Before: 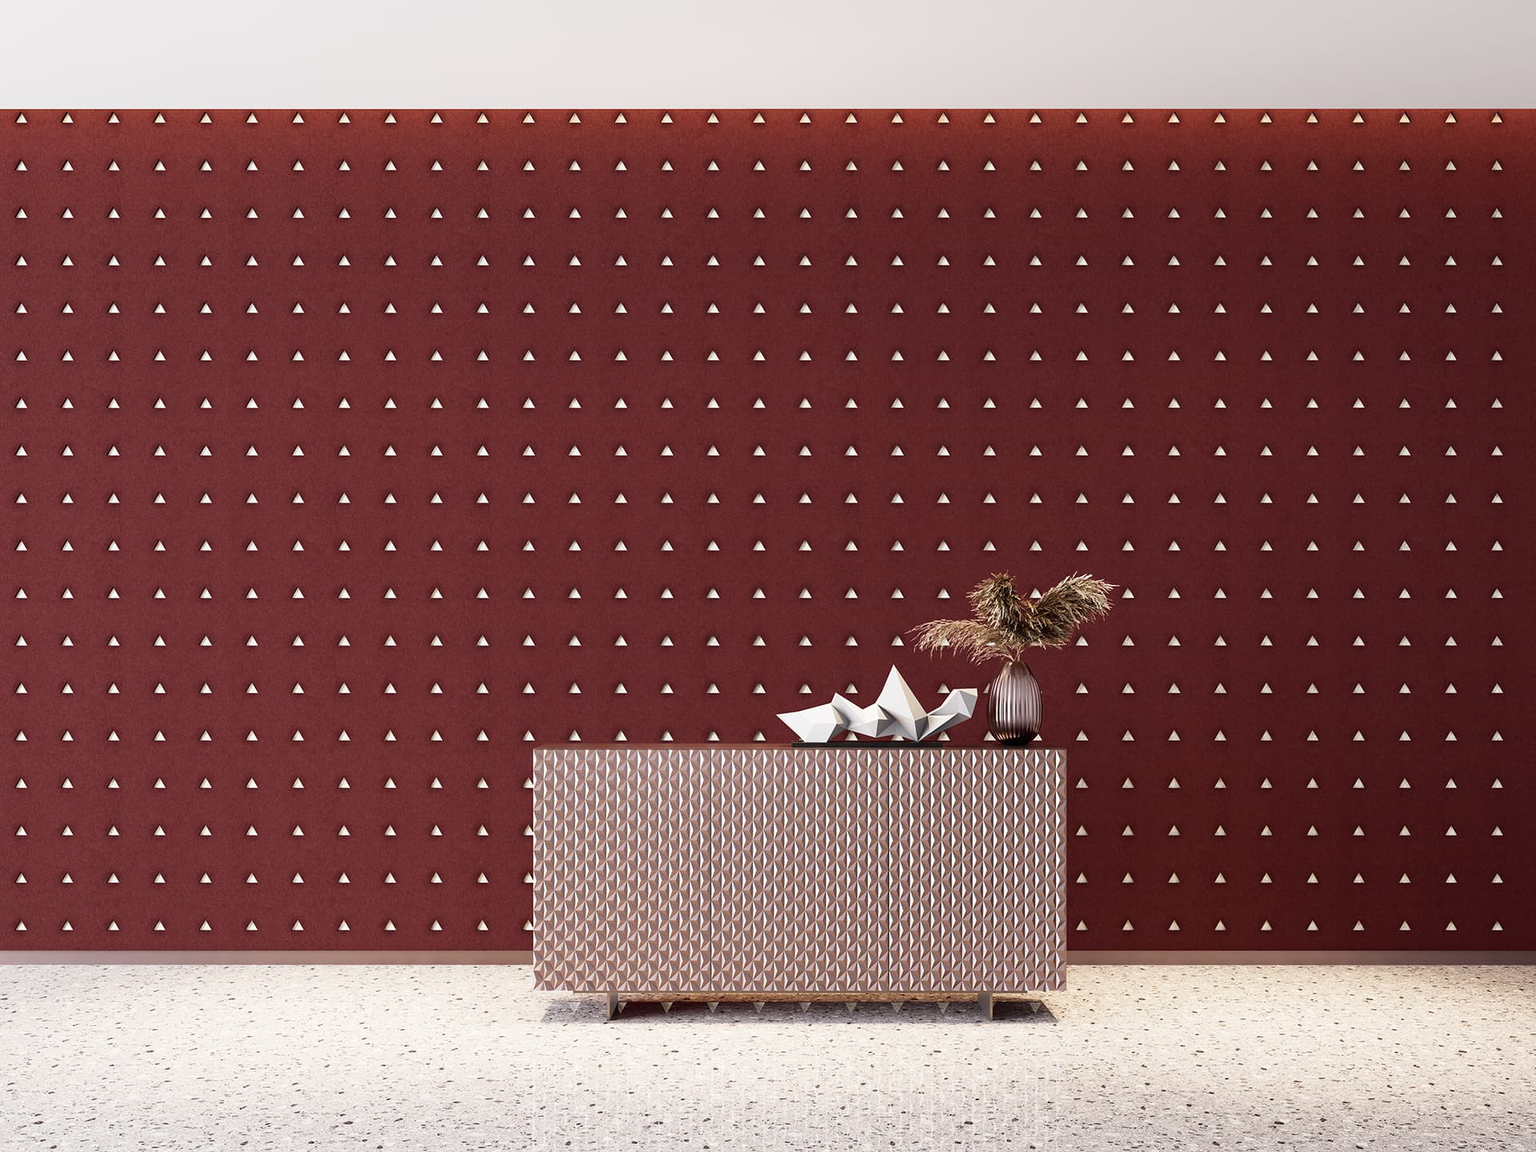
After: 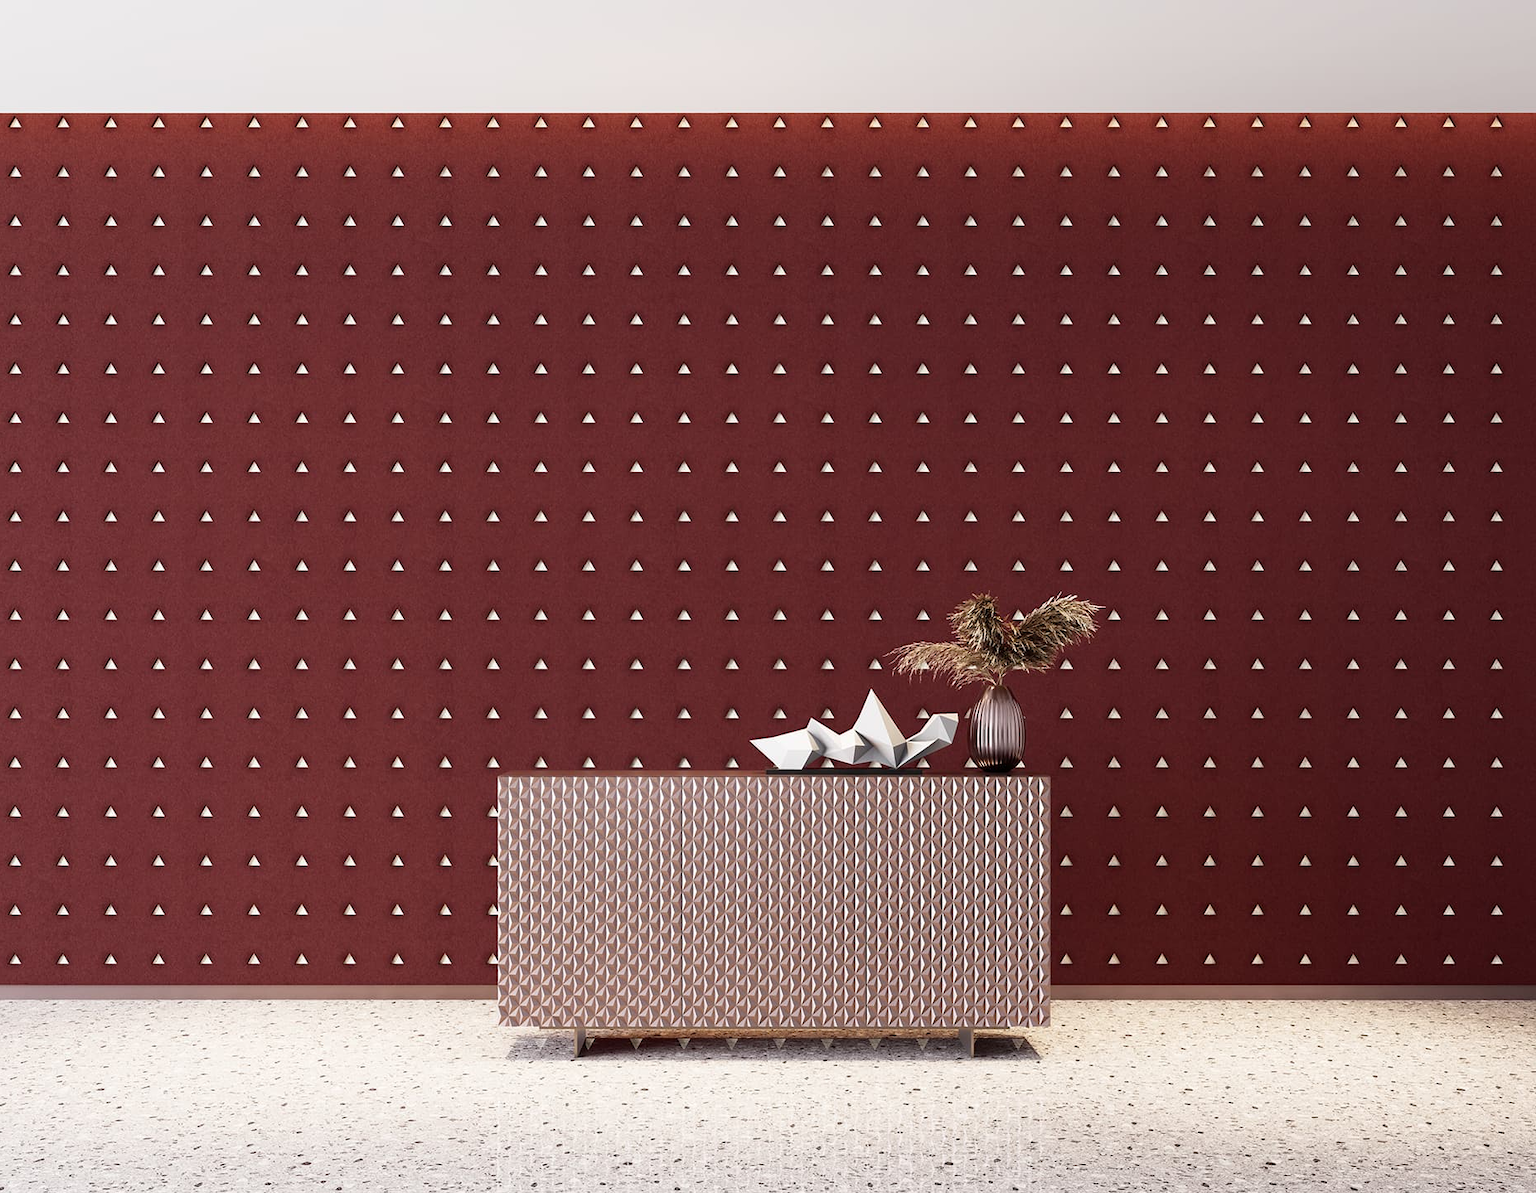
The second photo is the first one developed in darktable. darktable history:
crop and rotate: left 3.441%
